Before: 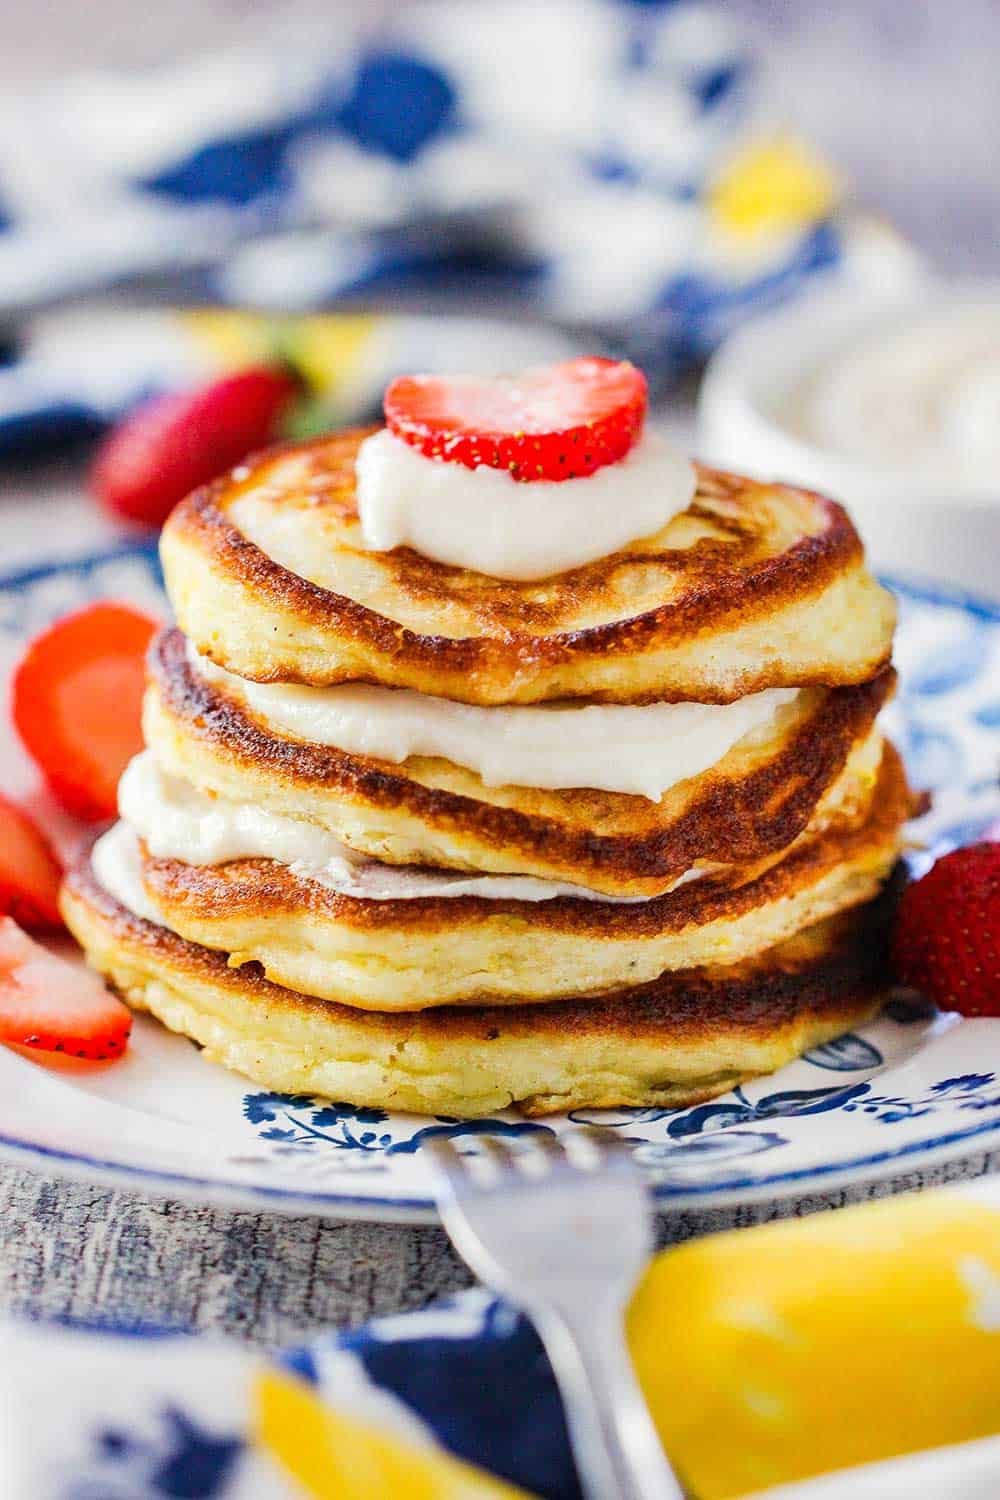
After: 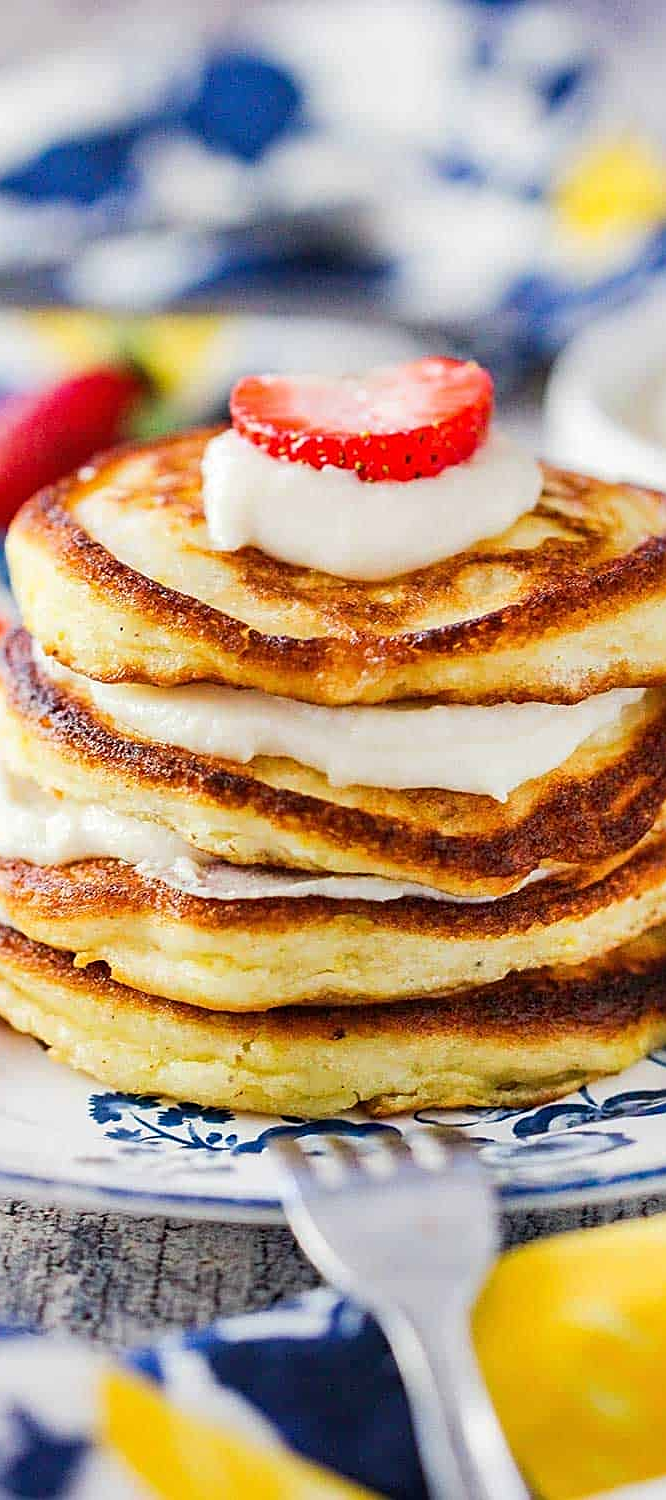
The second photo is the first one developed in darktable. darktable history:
crop: left 15.412%, right 17.9%
sharpen: amount 0.498
